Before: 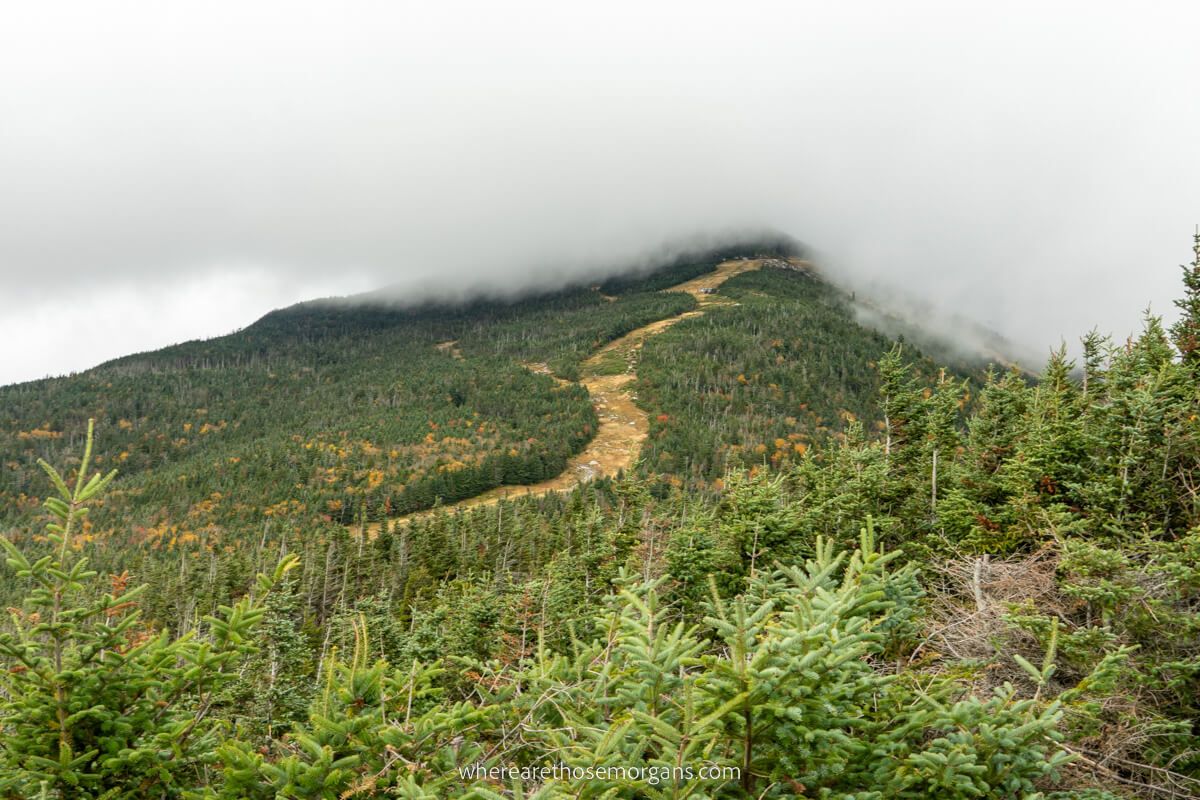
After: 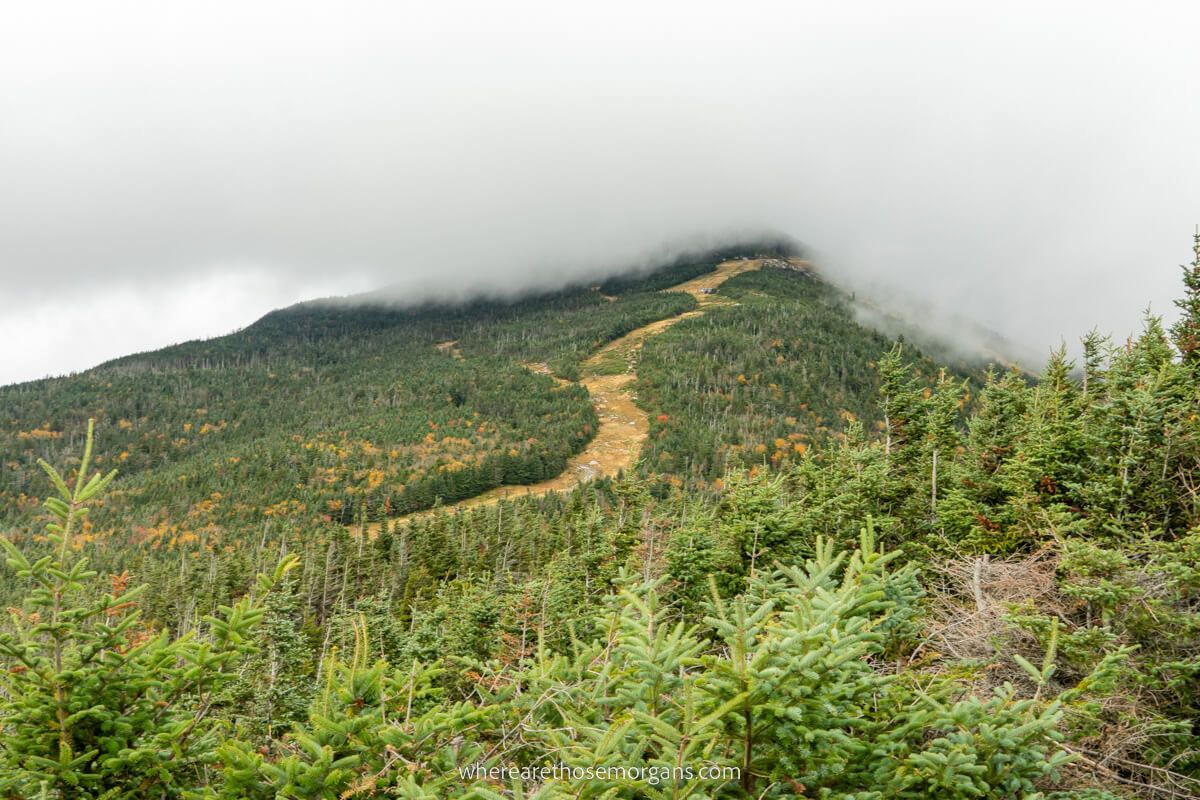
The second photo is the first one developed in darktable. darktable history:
base curve: curves: ch0 [(0, 0) (0.262, 0.32) (0.722, 0.705) (1, 1)], exposure shift 0.01
